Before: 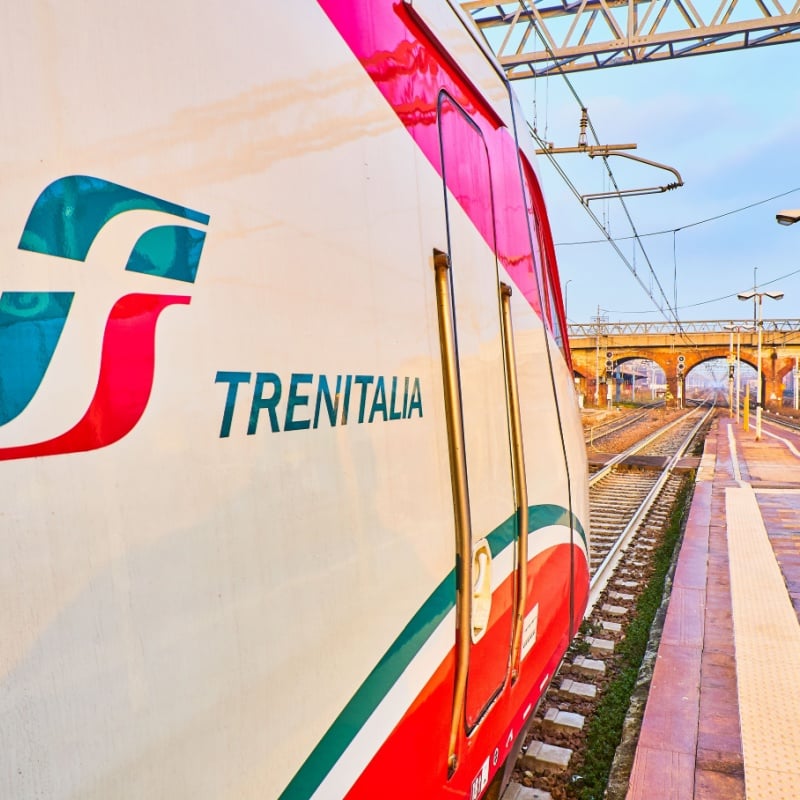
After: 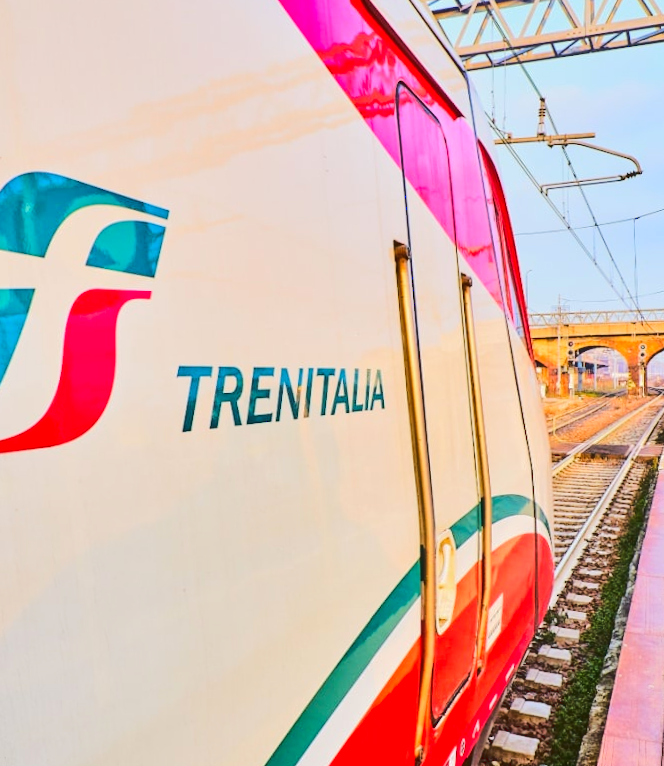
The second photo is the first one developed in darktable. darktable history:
crop and rotate: angle 0.763°, left 4.257%, top 0.43%, right 11.631%, bottom 2.469%
tone curve: curves: ch0 [(0, 0) (0.003, 0.079) (0.011, 0.083) (0.025, 0.088) (0.044, 0.095) (0.069, 0.106) (0.1, 0.115) (0.136, 0.127) (0.177, 0.152) (0.224, 0.198) (0.277, 0.263) (0.335, 0.371) (0.399, 0.483) (0.468, 0.582) (0.543, 0.664) (0.623, 0.726) (0.709, 0.793) (0.801, 0.842) (0.898, 0.896) (1, 1)], color space Lab, linked channels, preserve colors none
